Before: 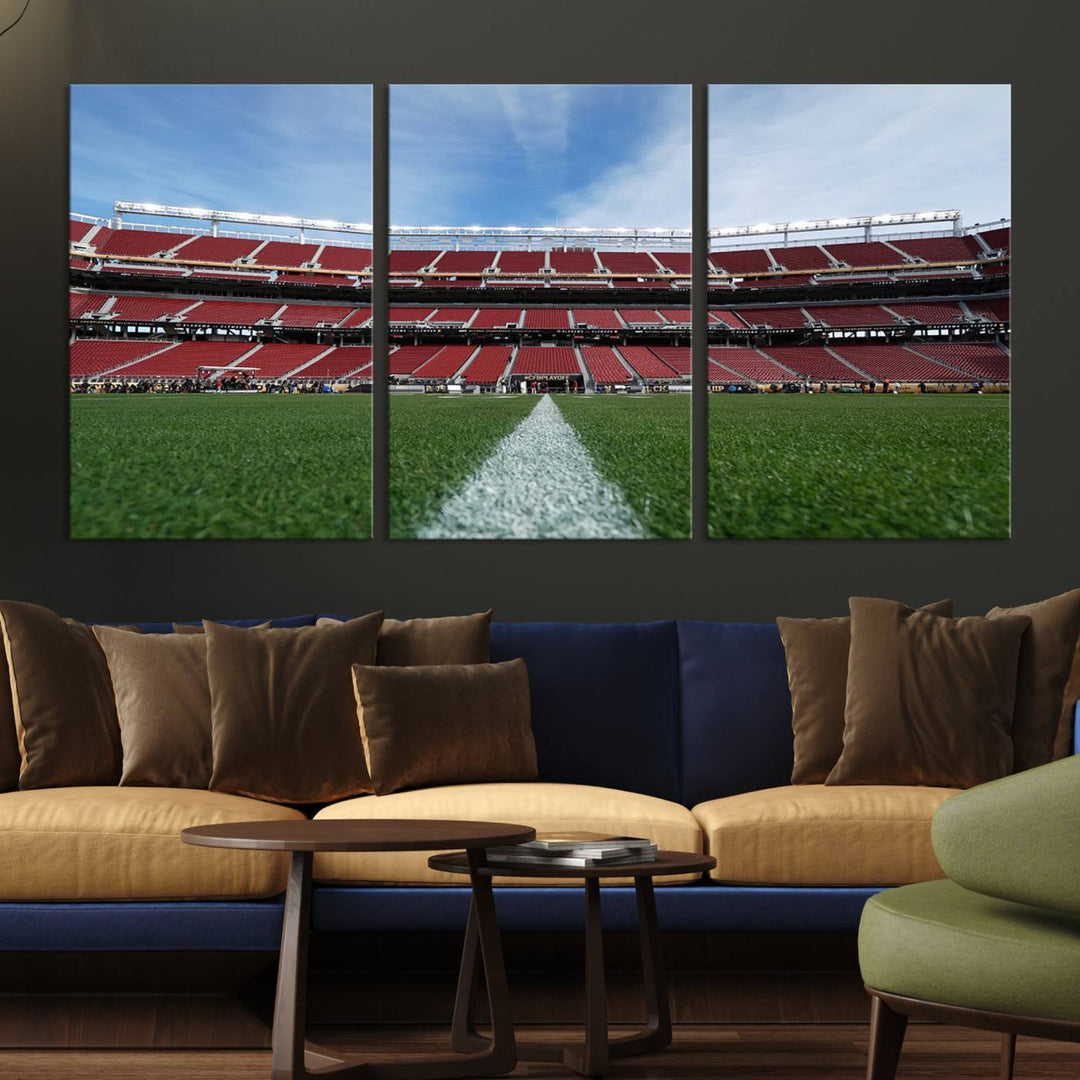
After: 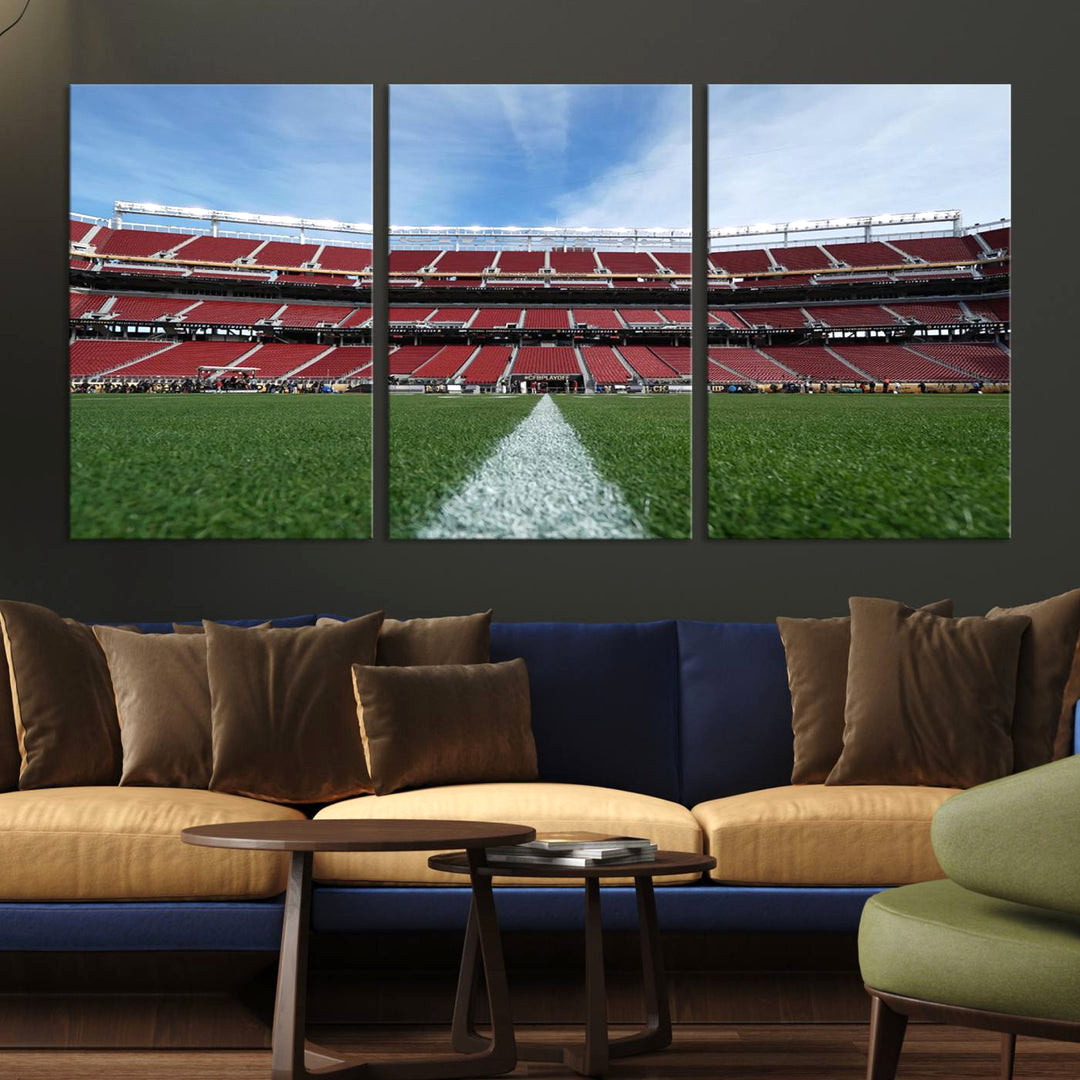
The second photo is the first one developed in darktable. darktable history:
levels: white 99.89%
exposure: exposure 0.201 EV, compensate exposure bias true, compensate highlight preservation false
